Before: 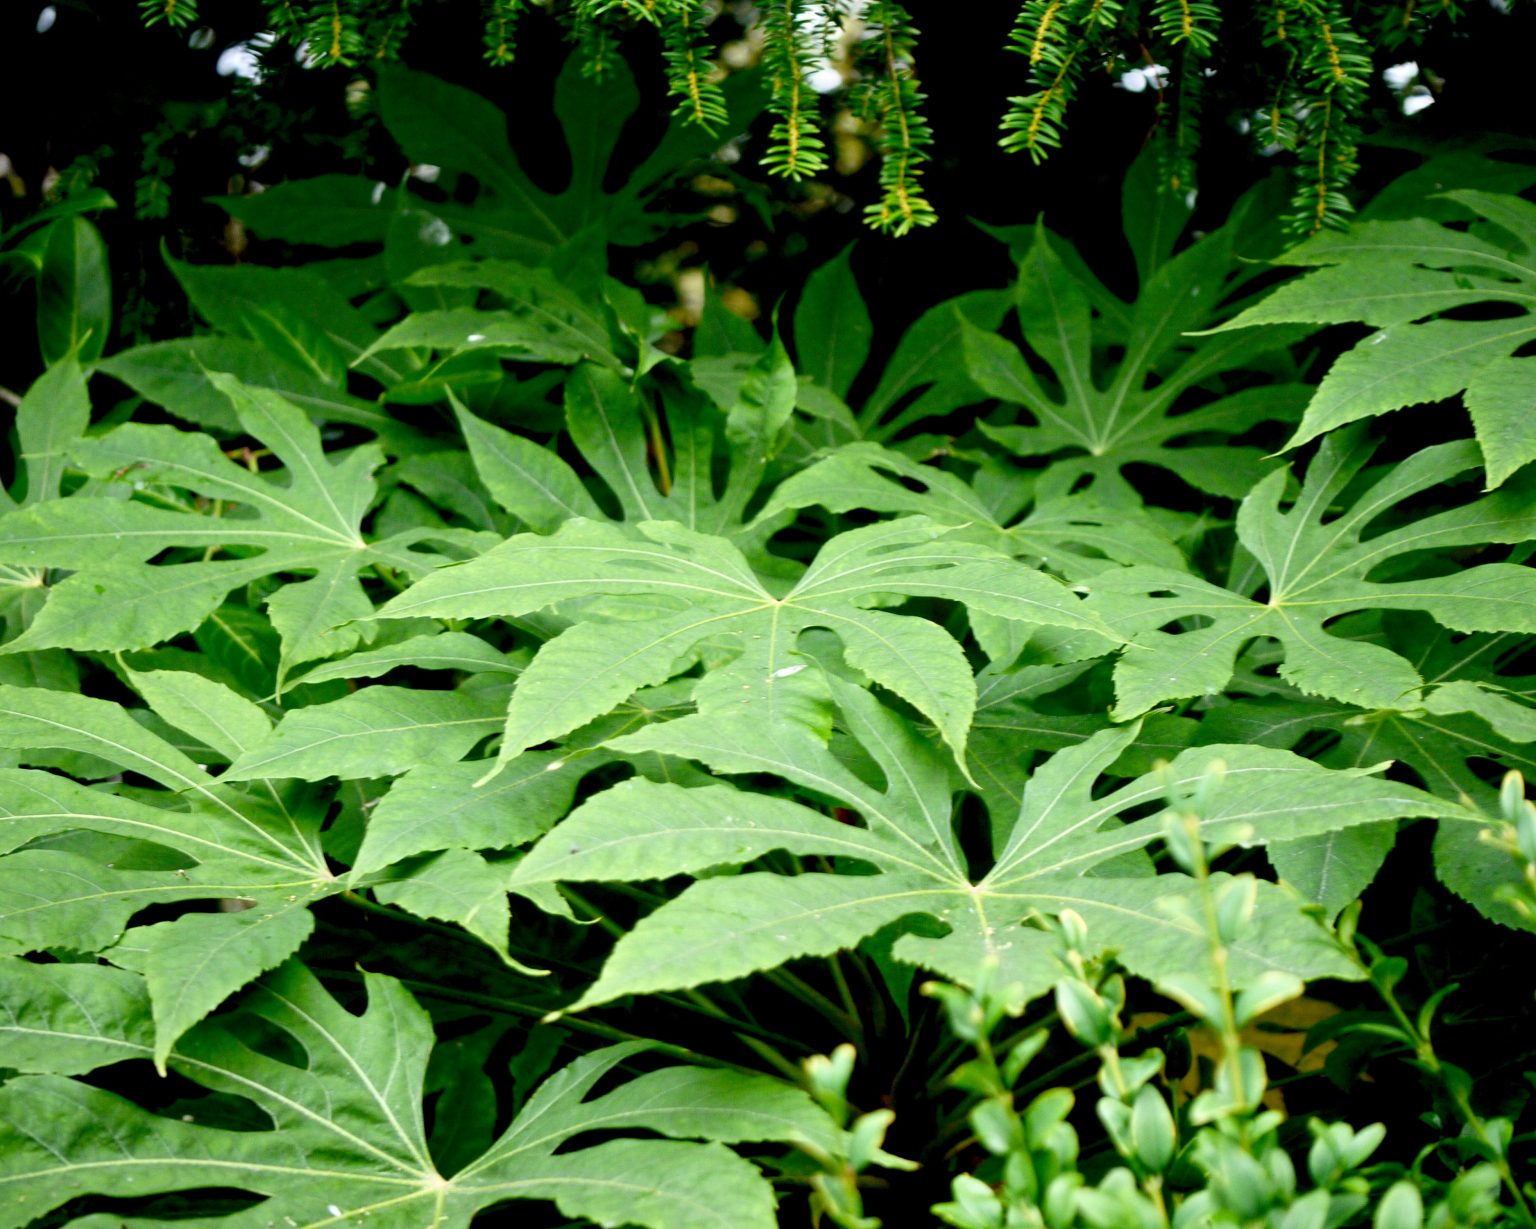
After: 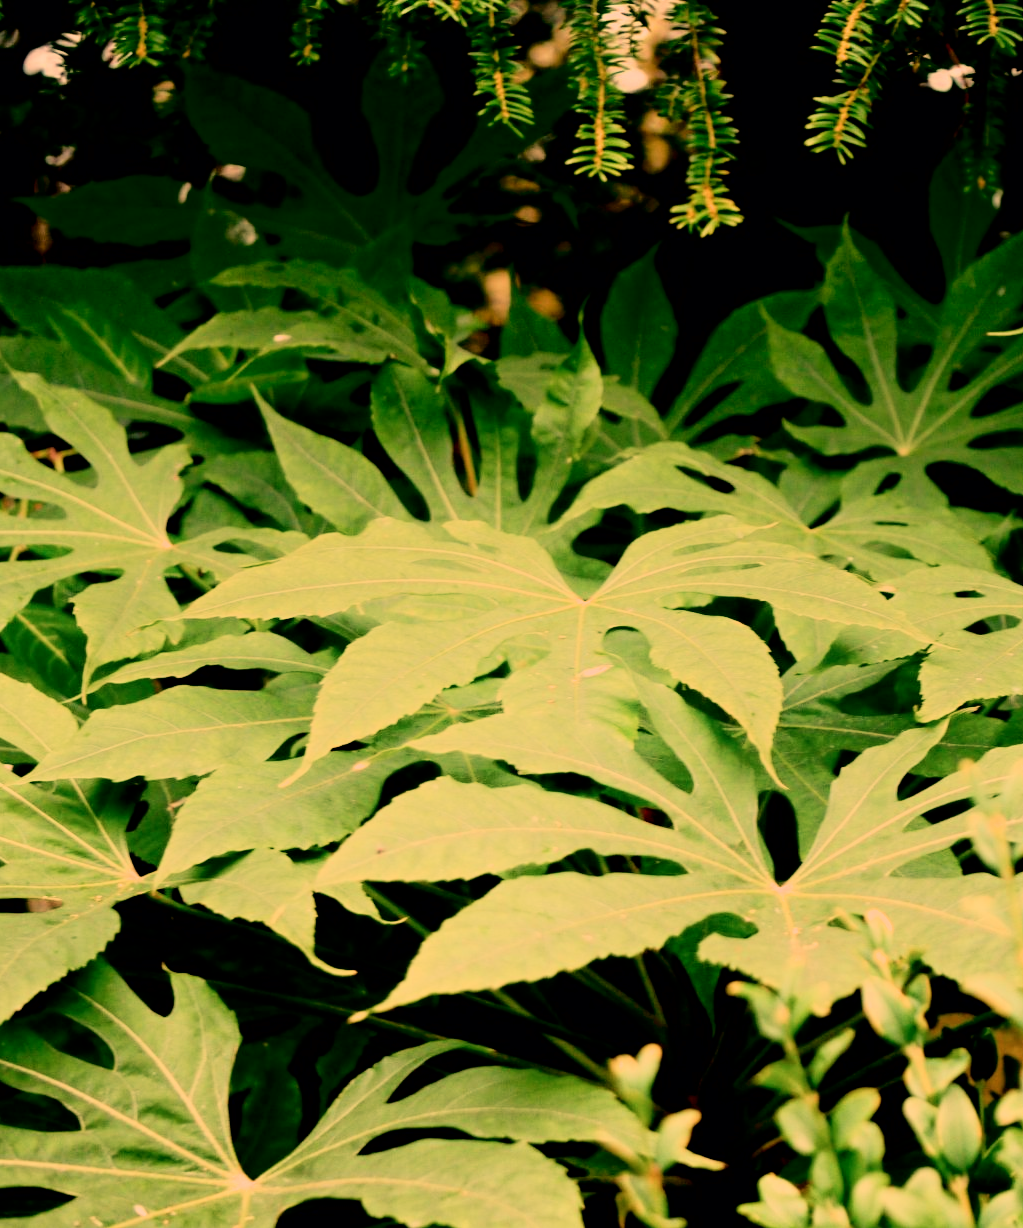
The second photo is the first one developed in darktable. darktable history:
shadows and highlights: shadows -62.32, white point adjustment -5.22, highlights 61.59
white balance: red 1.467, blue 0.684
contrast brightness saturation: saturation -0.05
filmic rgb: black relative exposure -7.15 EV, white relative exposure 5.36 EV, hardness 3.02, color science v6 (2022)
crop and rotate: left 12.673%, right 20.66%
